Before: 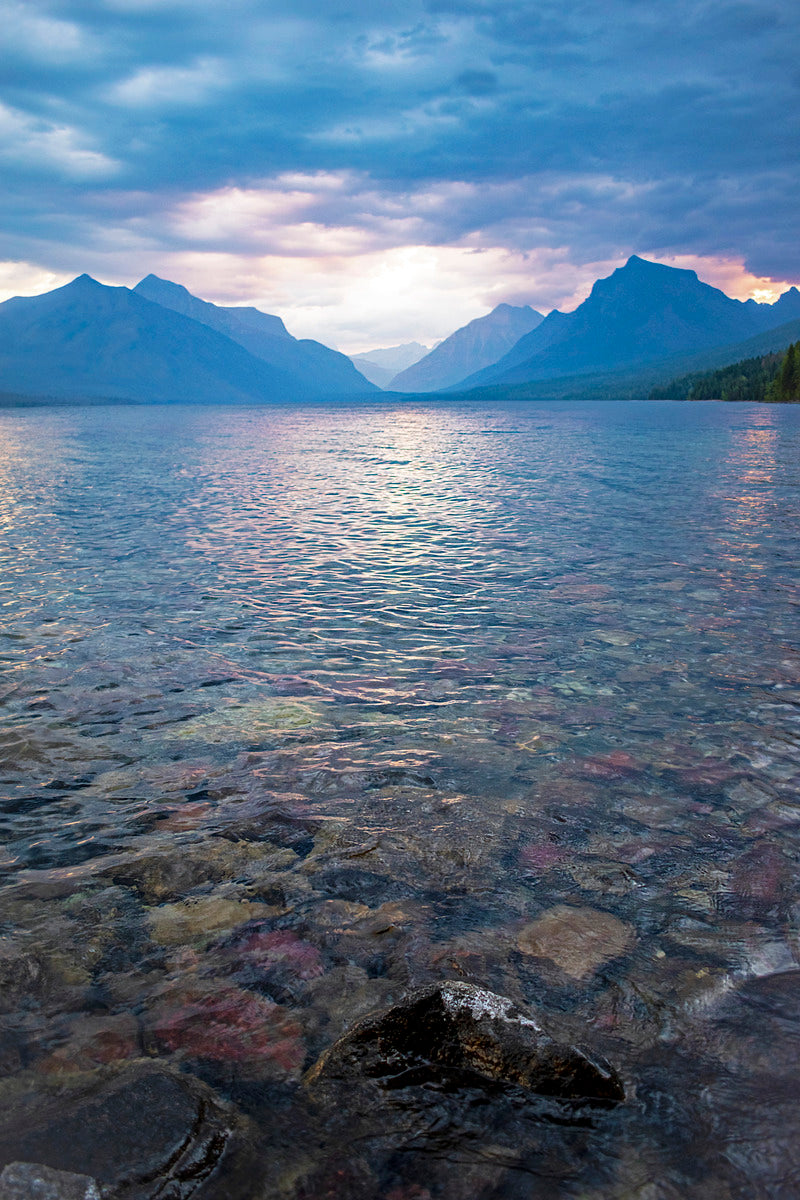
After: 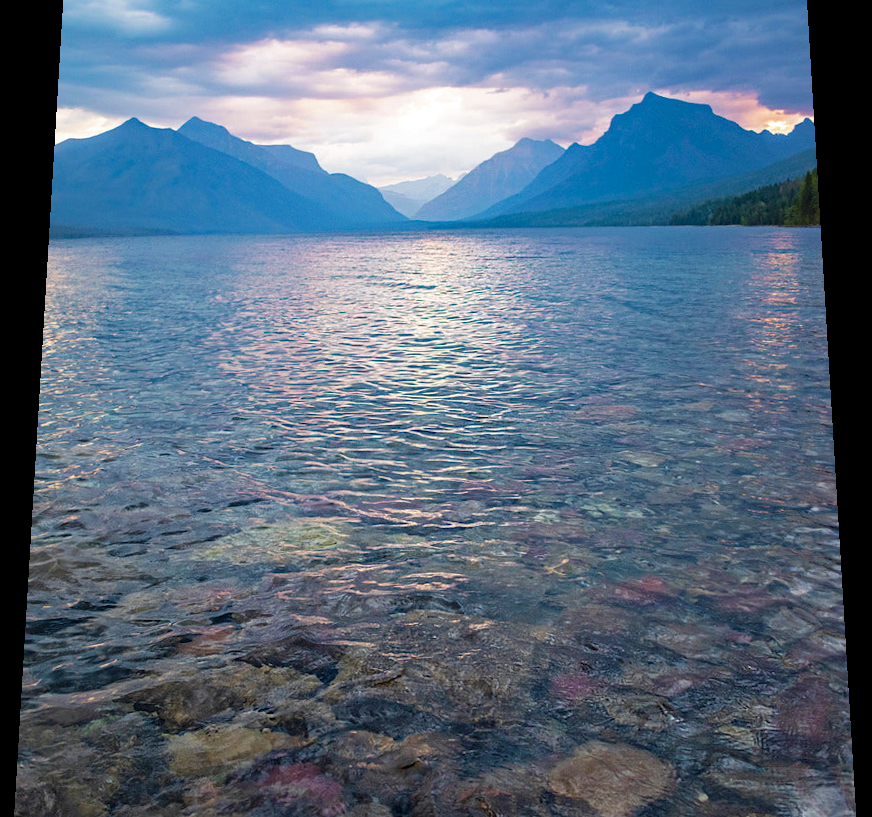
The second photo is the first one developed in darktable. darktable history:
rotate and perspective: rotation 0.128°, lens shift (vertical) -0.181, lens shift (horizontal) -0.044, shear 0.001, automatic cropping off
crop: top 11.166%, bottom 22.168%
